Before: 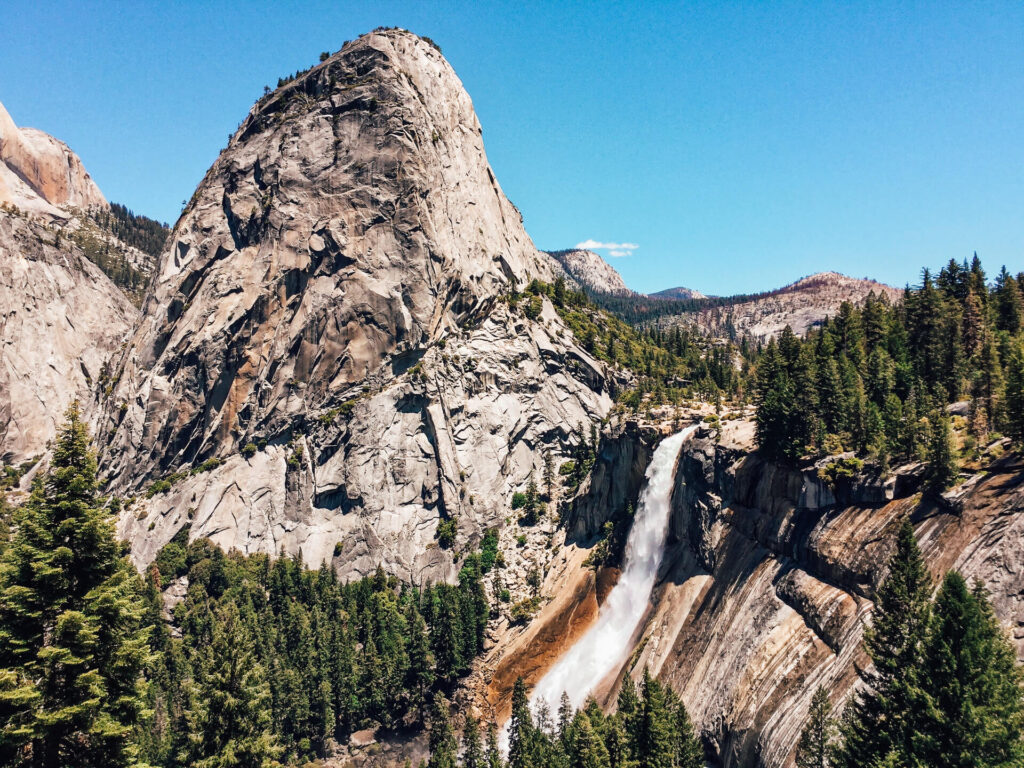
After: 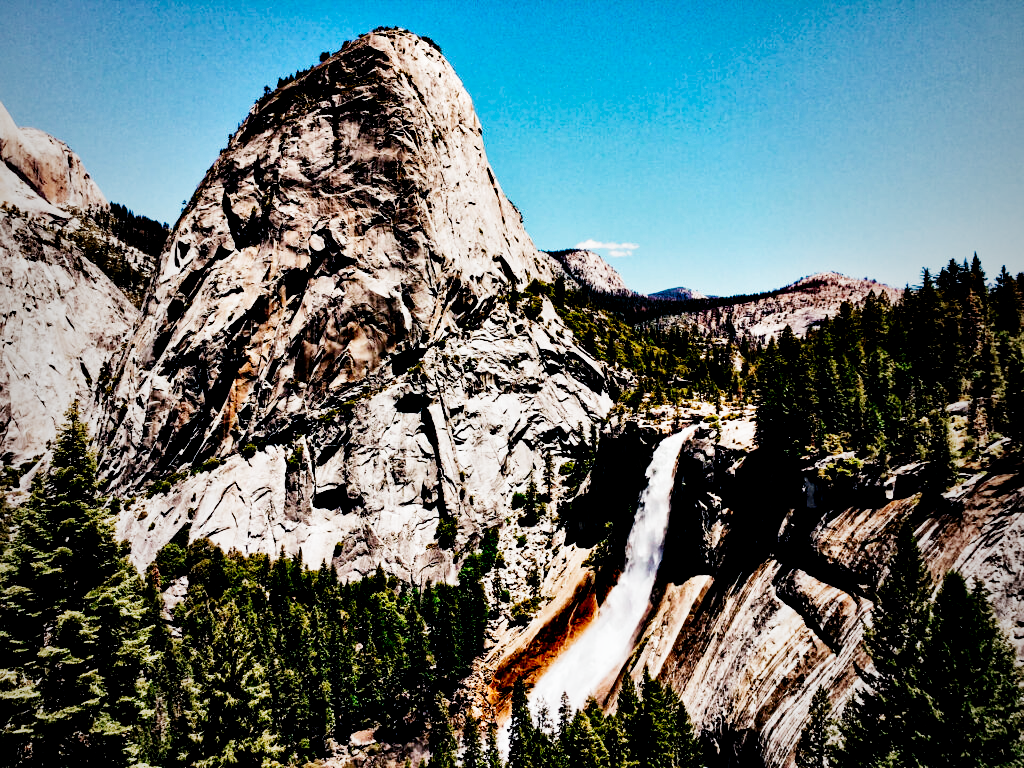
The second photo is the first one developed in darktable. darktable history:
filmic rgb: black relative exposure -5.07 EV, white relative exposure 3.97 EV, hardness 2.89, contrast 1.297, add noise in highlights 0, preserve chrominance no, color science v3 (2019), use custom middle-gray values true, contrast in highlights soft
exposure: black level correction 0.011, exposure -0.478 EV, compensate exposure bias true, compensate highlight preservation false
vignetting: fall-off start 72.36%, fall-off radius 106.94%, center (-0.031, -0.04), width/height ratio 0.728
contrast equalizer: octaves 7, y [[0.6 ×6], [0.55 ×6], [0 ×6], [0 ×6], [0 ×6]]
tone equalizer: -8 EV -0.397 EV, -7 EV -0.42 EV, -6 EV -0.355 EV, -5 EV -0.26 EV, -3 EV 0.229 EV, -2 EV 0.31 EV, -1 EV 0.369 EV, +0 EV 0.424 EV, edges refinement/feathering 500, mask exposure compensation -1.57 EV, preserve details no
contrast brightness saturation: contrast 0.172, saturation 0.301
local contrast: mode bilateral grid, contrast 31, coarseness 26, midtone range 0.2
